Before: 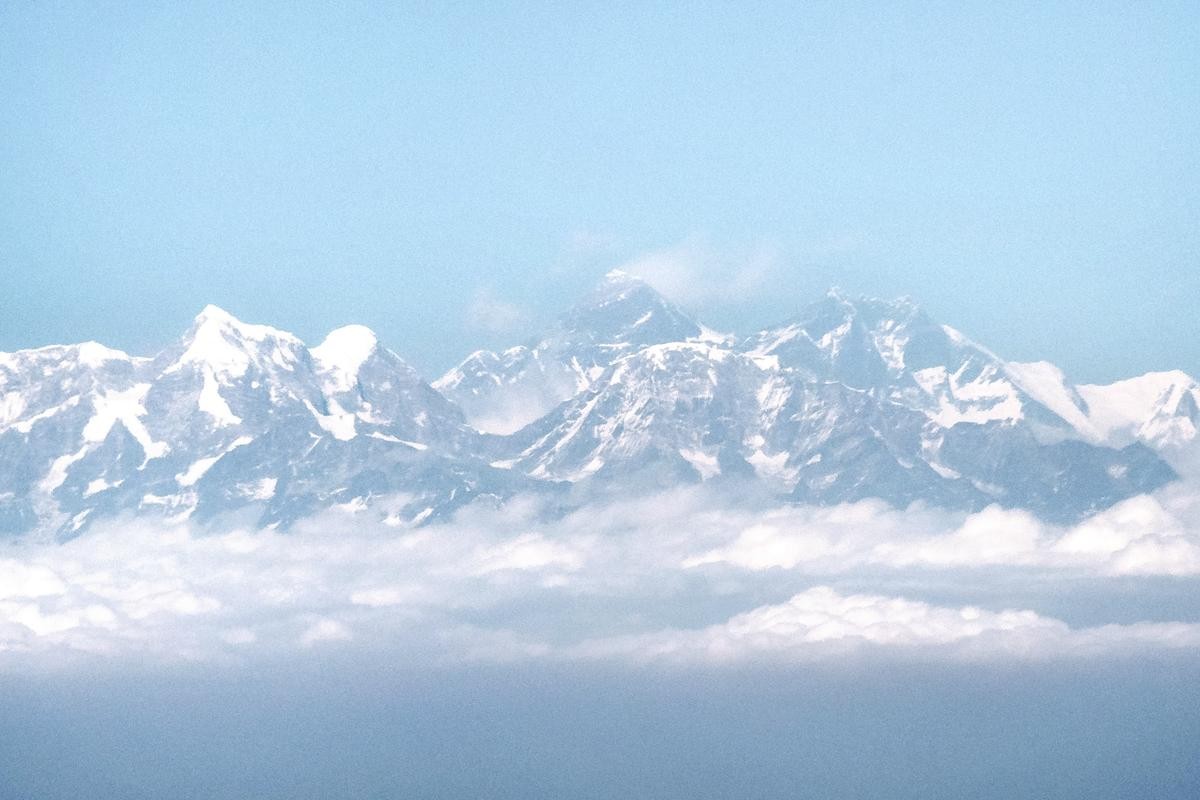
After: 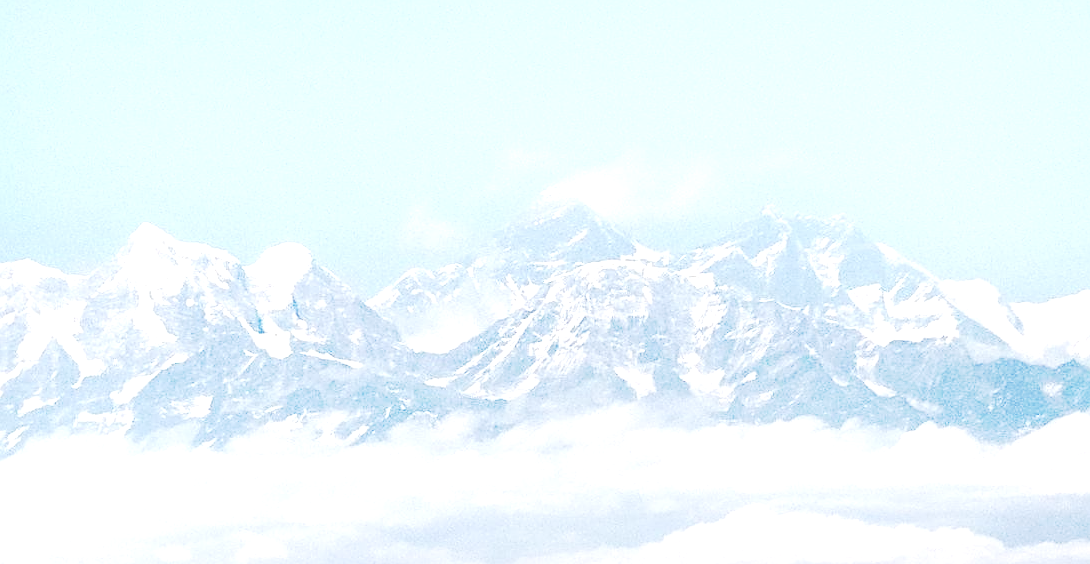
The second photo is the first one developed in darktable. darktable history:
tone curve: curves: ch0 [(0, 0) (0.003, 0.007) (0.011, 0.01) (0.025, 0.016) (0.044, 0.025) (0.069, 0.036) (0.1, 0.052) (0.136, 0.073) (0.177, 0.103) (0.224, 0.135) (0.277, 0.177) (0.335, 0.233) (0.399, 0.303) (0.468, 0.376) (0.543, 0.469) (0.623, 0.581) (0.709, 0.723) (0.801, 0.863) (0.898, 0.938) (1, 1)], preserve colors none
exposure: exposure 0.548 EV, compensate exposure bias true, compensate highlight preservation false
sharpen: on, module defaults
crop: left 5.455%, top 10.253%, right 3.646%, bottom 19.209%
color balance rgb: perceptual saturation grading › global saturation 55.594%, perceptual saturation grading › highlights -50.278%, perceptual saturation grading › mid-tones 40.157%, perceptual saturation grading › shadows 30.237%
contrast brightness saturation: saturation -0.06
local contrast: highlights 107%, shadows 98%, detail 120%, midtone range 0.2
